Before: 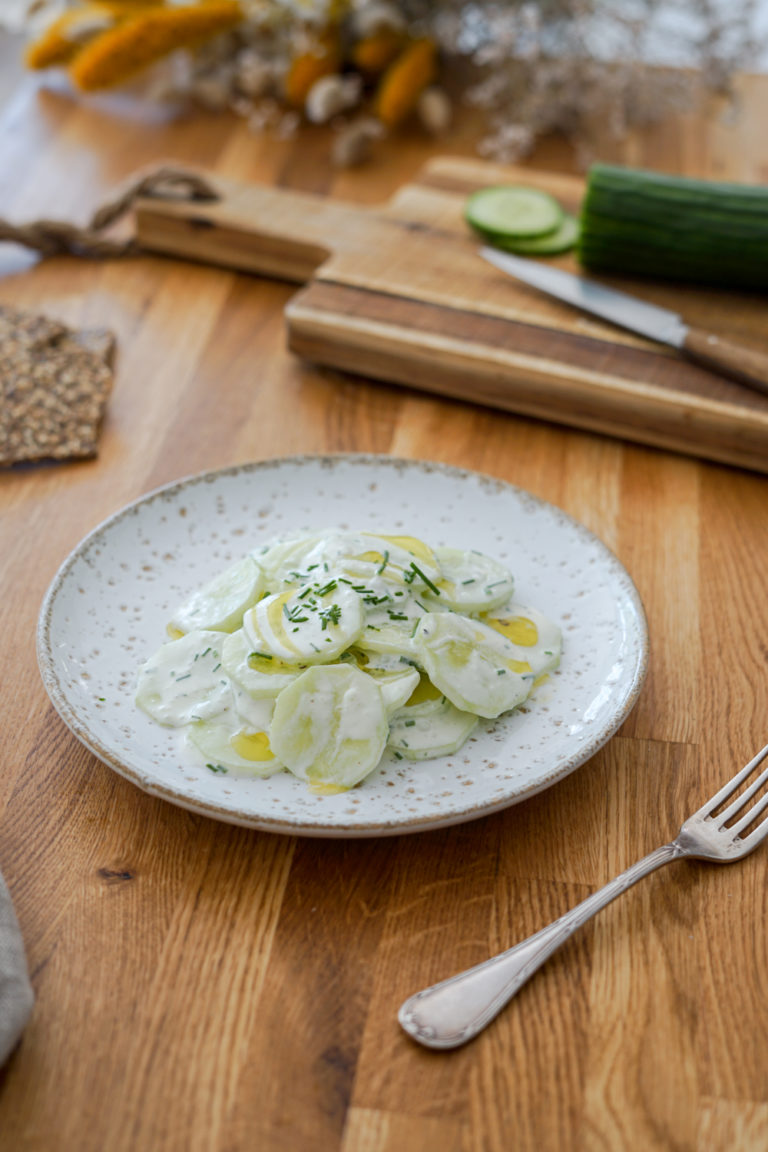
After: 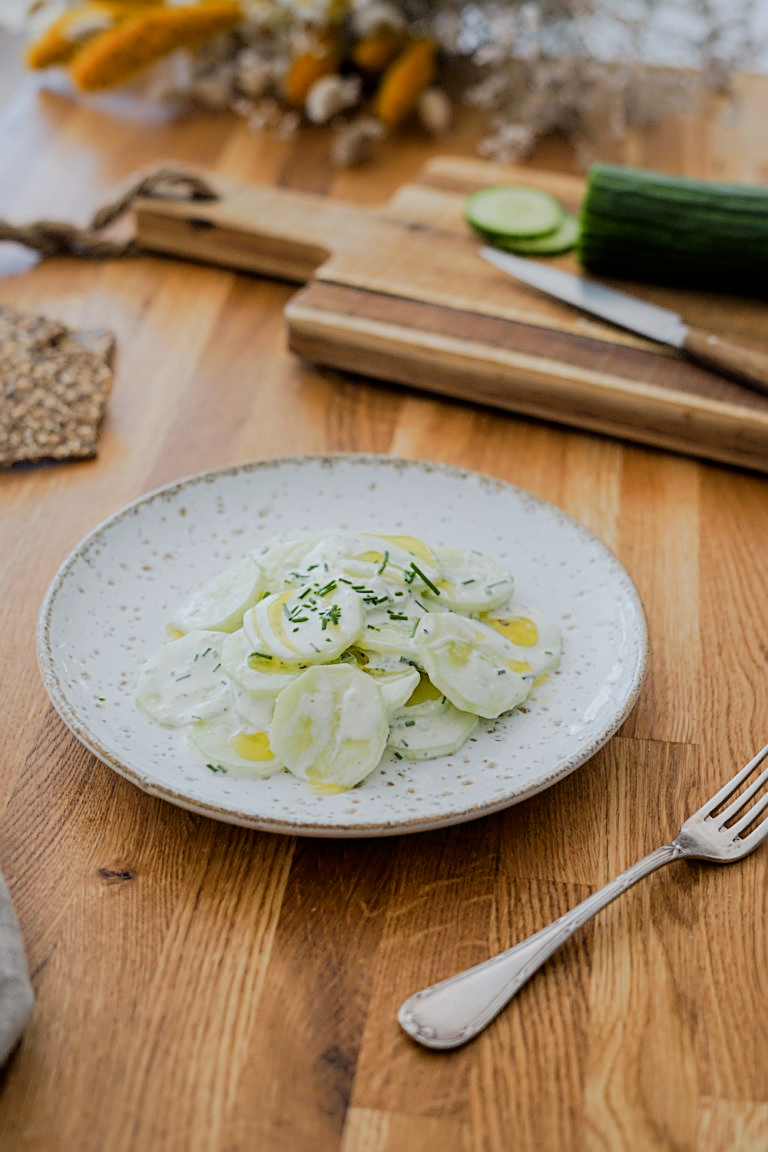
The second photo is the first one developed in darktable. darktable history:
filmic rgb: black relative exposure -7.65 EV, white relative exposure 4.56 EV, hardness 3.61, contrast 1.058
sharpen: on, module defaults
exposure: exposure 0.209 EV, compensate highlight preservation false
